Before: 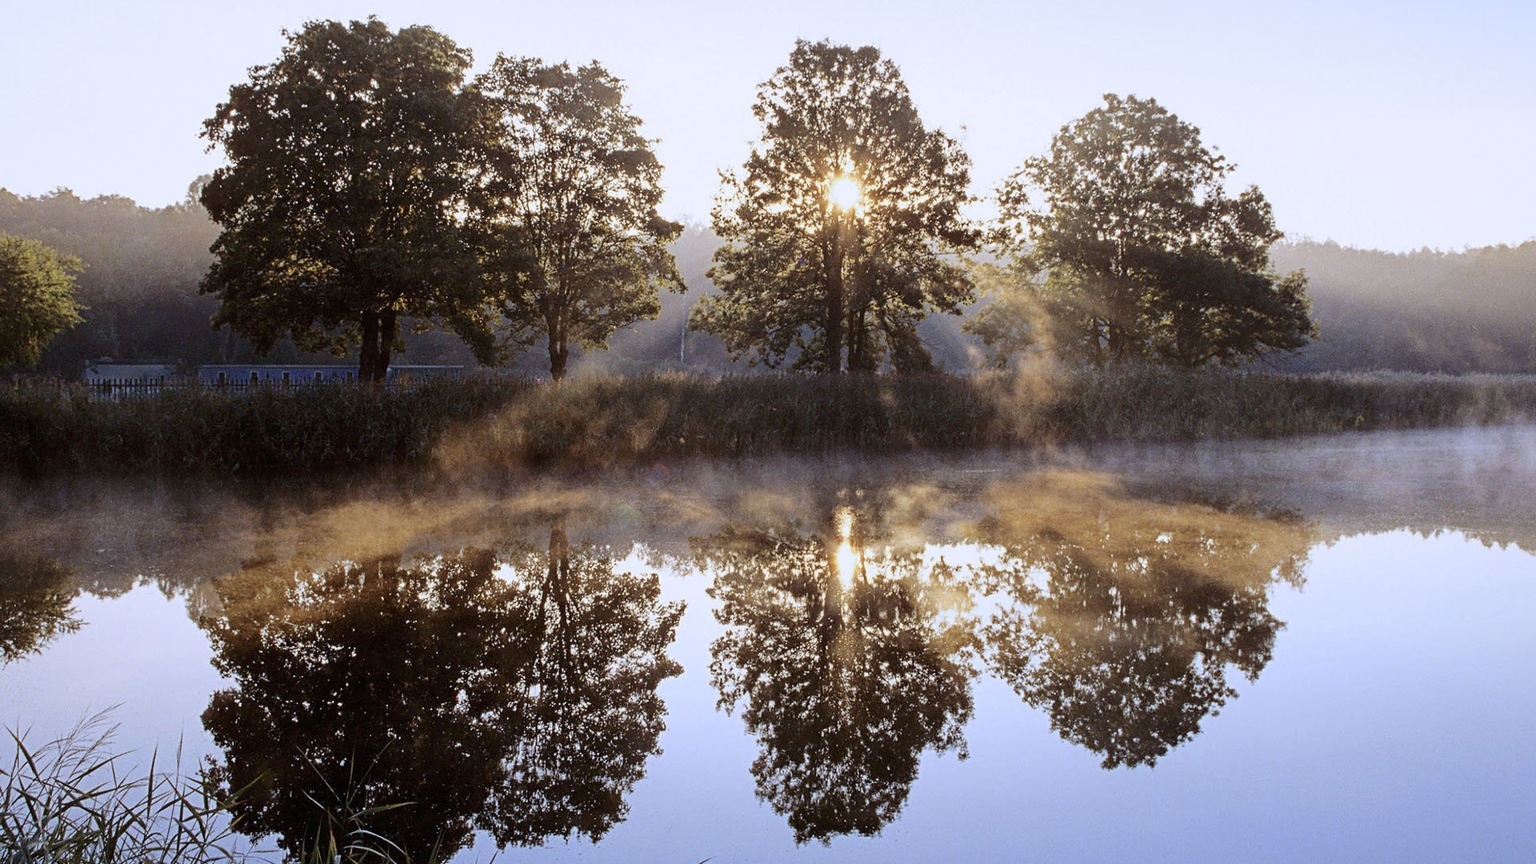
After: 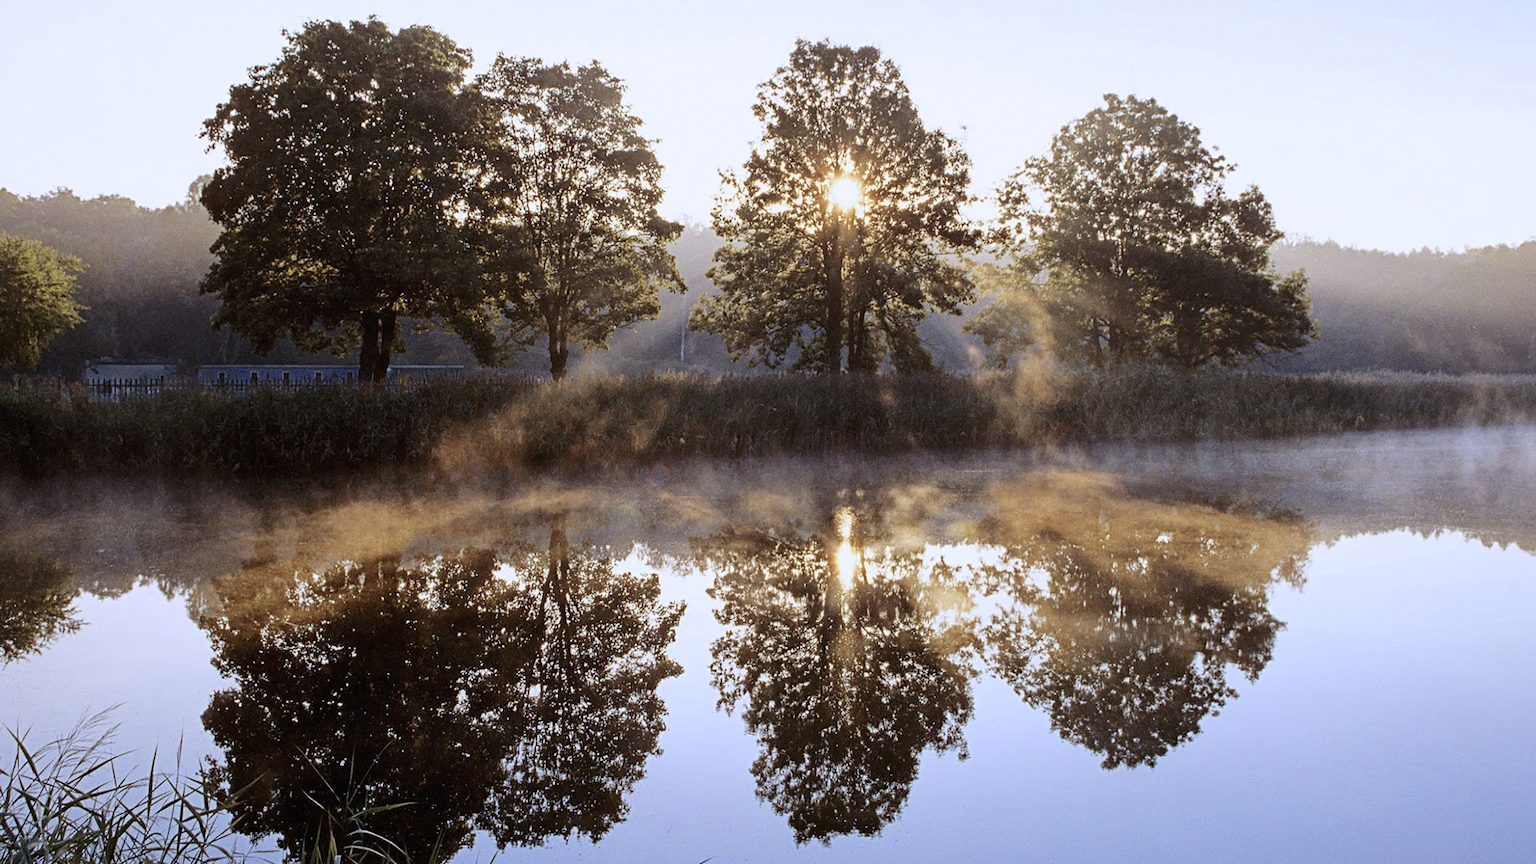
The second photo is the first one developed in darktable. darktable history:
shadows and highlights: shadows 12.91, white point adjustment 1.35, highlights -1.83, soften with gaussian
